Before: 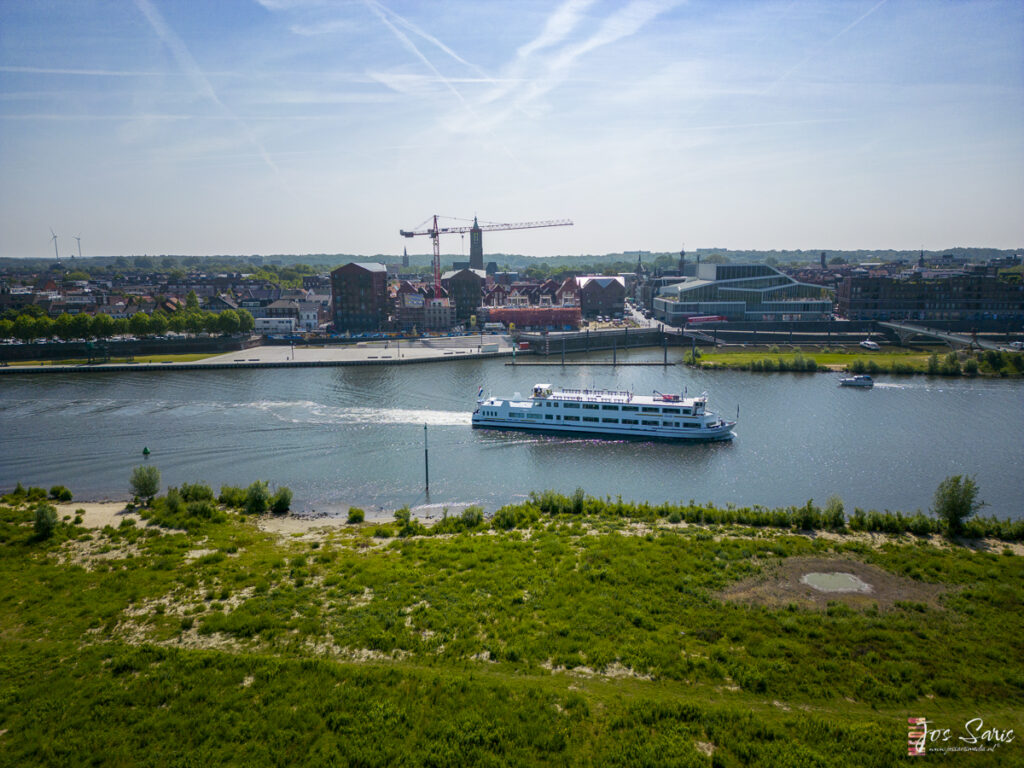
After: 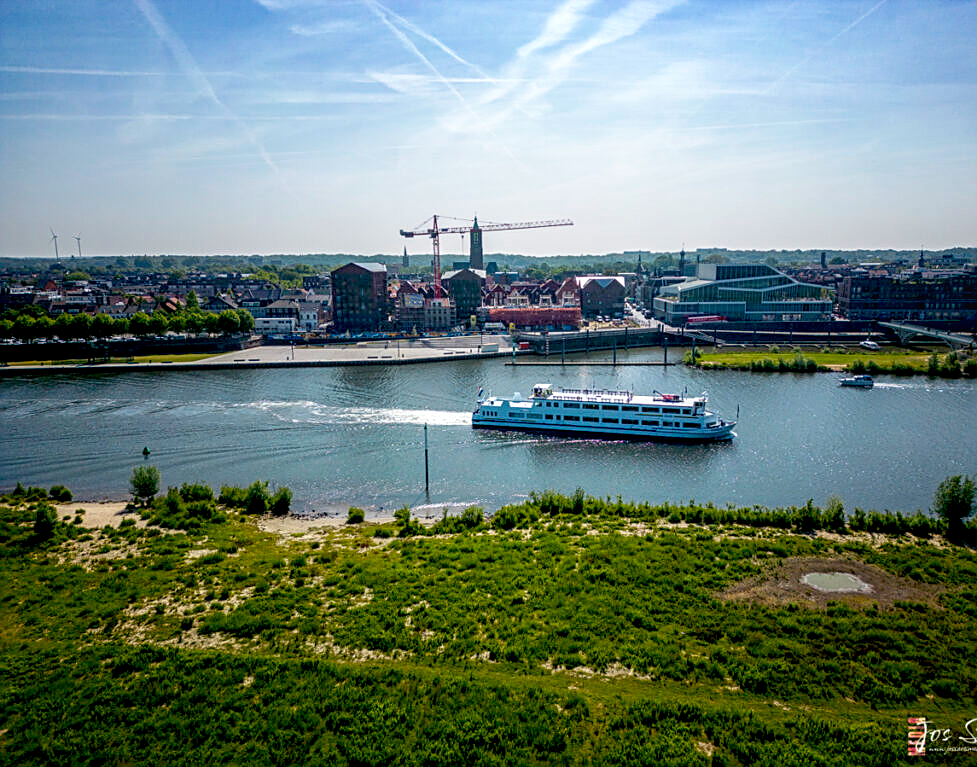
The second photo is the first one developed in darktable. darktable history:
crop: right 4.562%, bottom 0.049%
sharpen: on, module defaults
local contrast: on, module defaults
base curve: curves: ch0 [(0.017, 0) (0.425, 0.441) (0.844, 0.933) (1, 1)], preserve colors none
